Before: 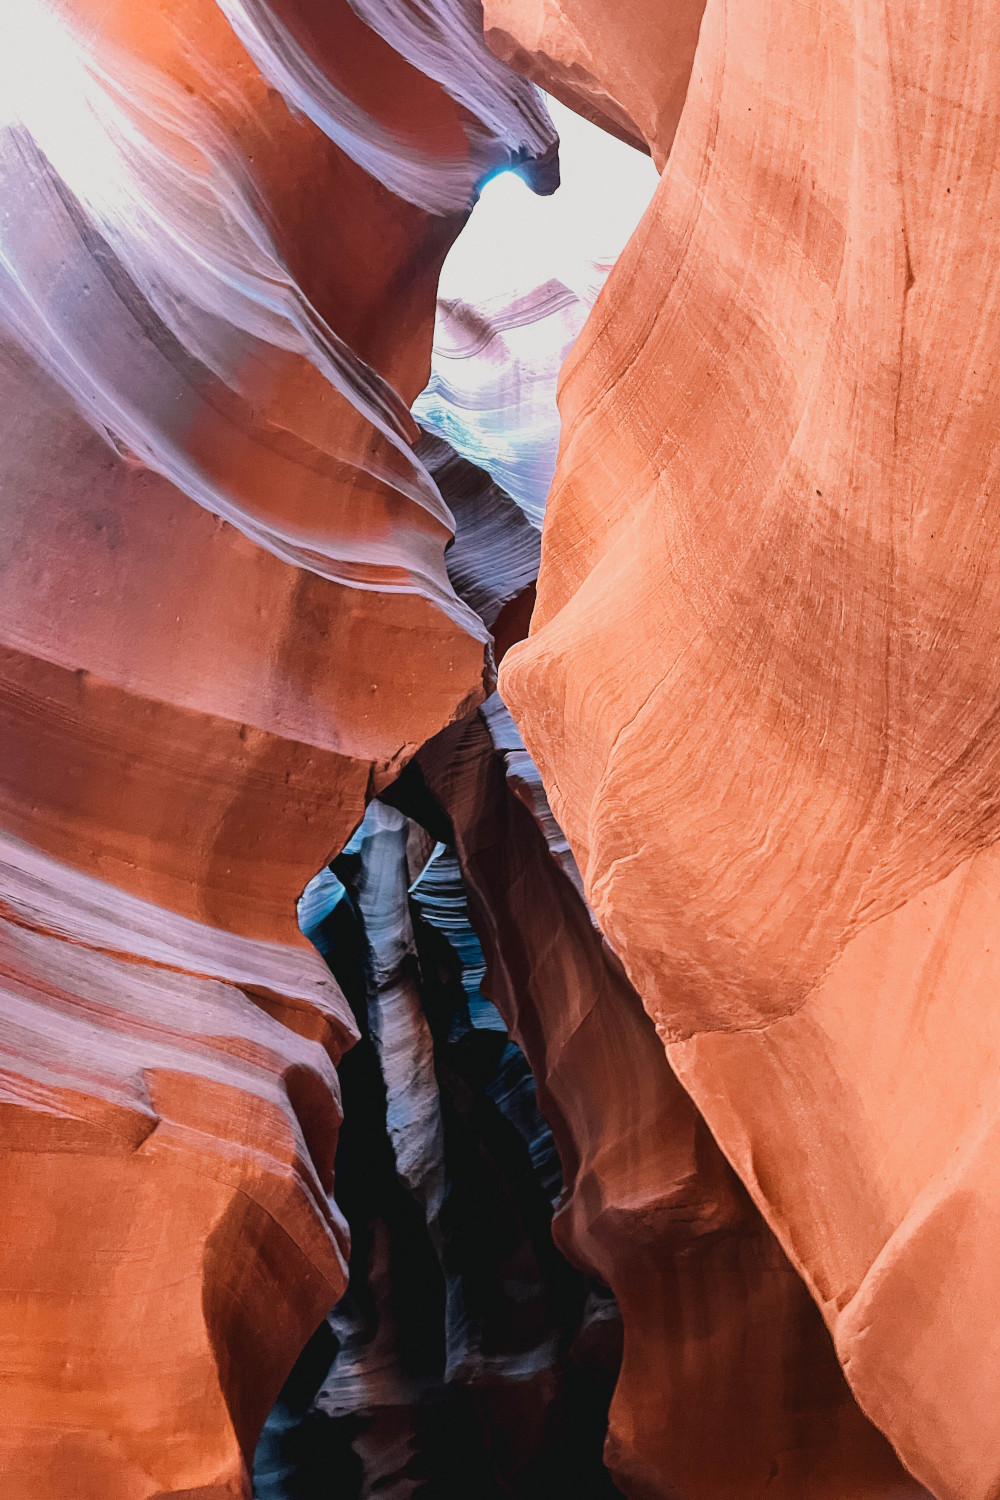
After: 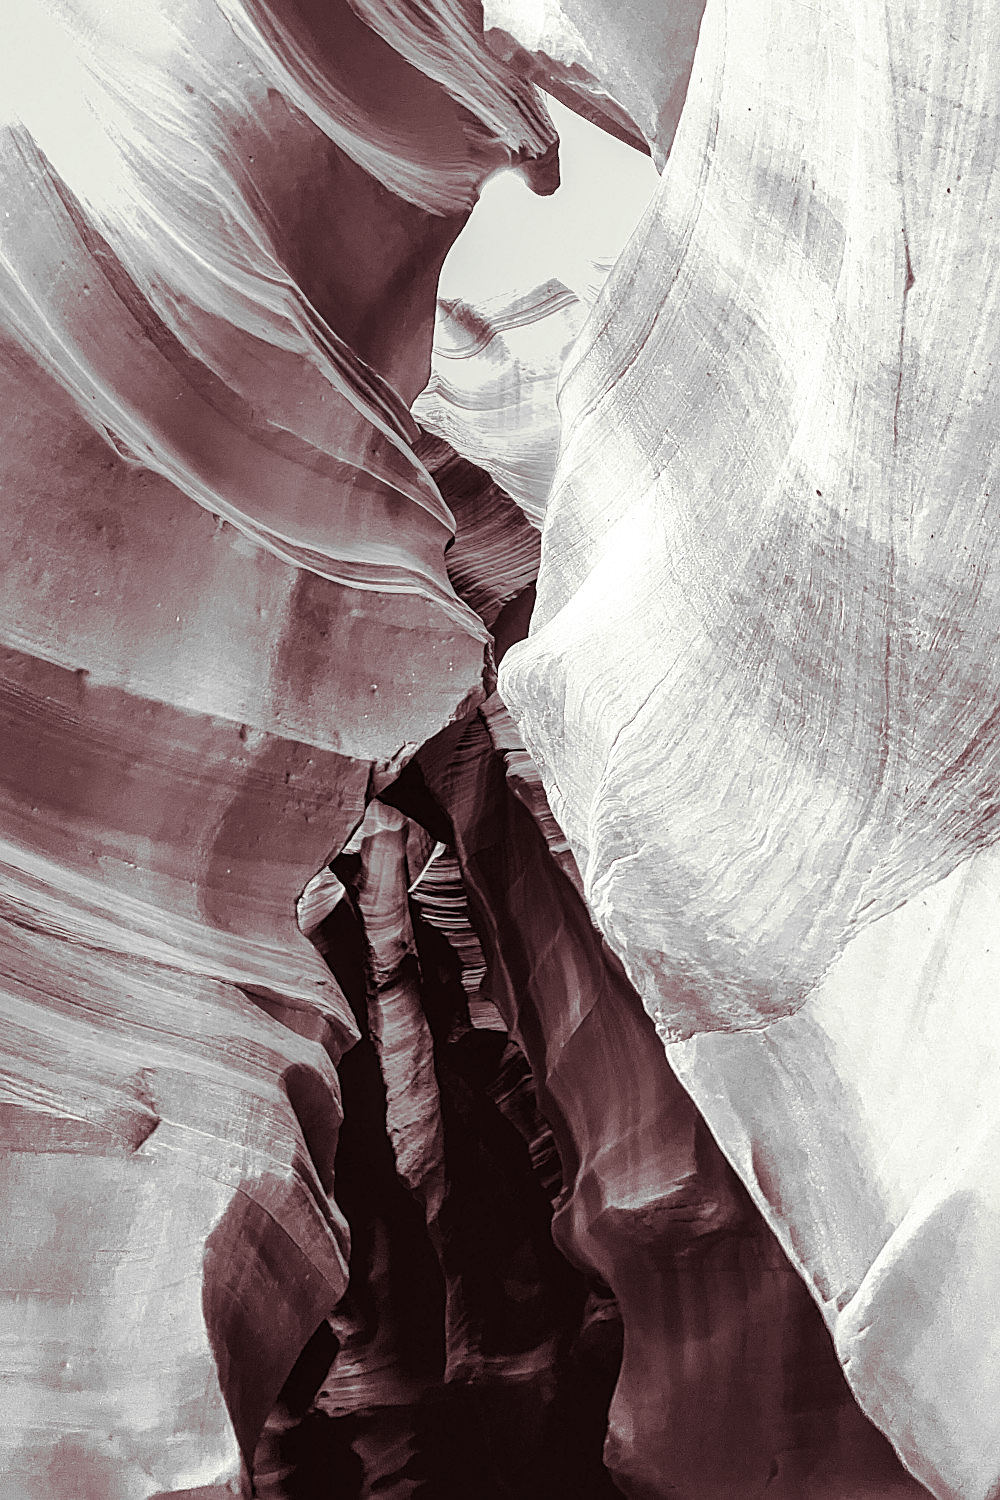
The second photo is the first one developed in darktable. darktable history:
split-toning: on, module defaults
color correction: highlights a* -4.28, highlights b* 6.53
sharpen: on, module defaults
monochrome: a 16.01, b -2.65, highlights 0.52
local contrast: on, module defaults
color zones: curves: ch0 [(0.018, 0.548) (0.197, 0.654) (0.425, 0.447) (0.605, 0.658) (0.732, 0.579)]; ch1 [(0.105, 0.531) (0.224, 0.531) (0.386, 0.39) (0.618, 0.456) (0.732, 0.456) (0.956, 0.421)]; ch2 [(0.039, 0.583) (0.215, 0.465) (0.399, 0.544) (0.465, 0.548) (0.614, 0.447) (0.724, 0.43) (0.882, 0.623) (0.956, 0.632)]
velvia: strength 17%
